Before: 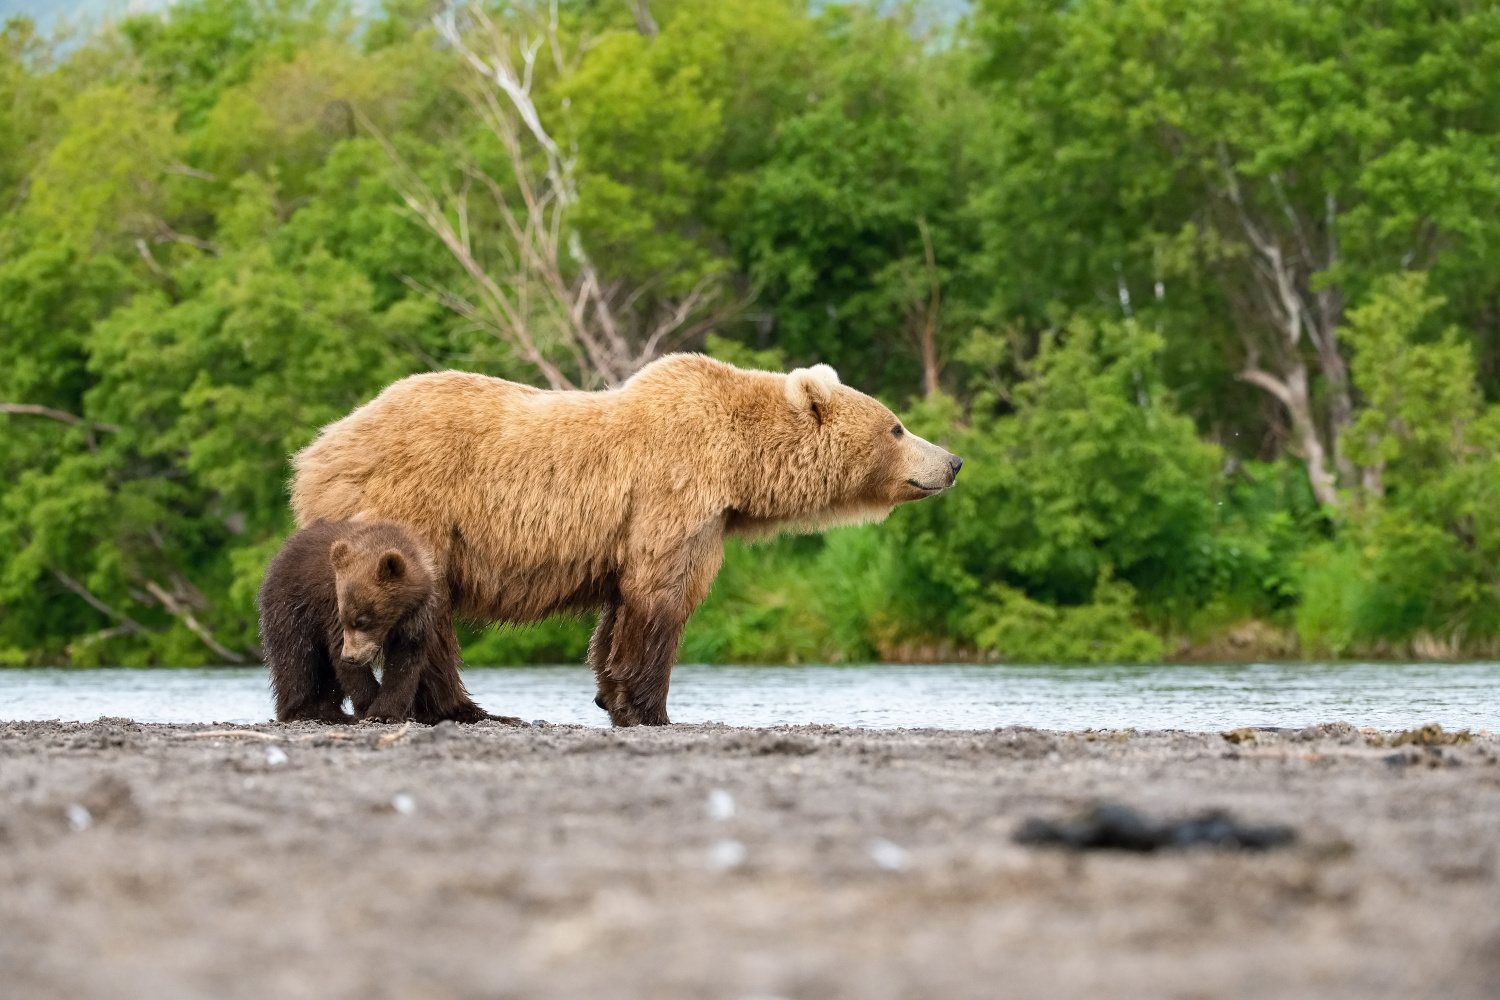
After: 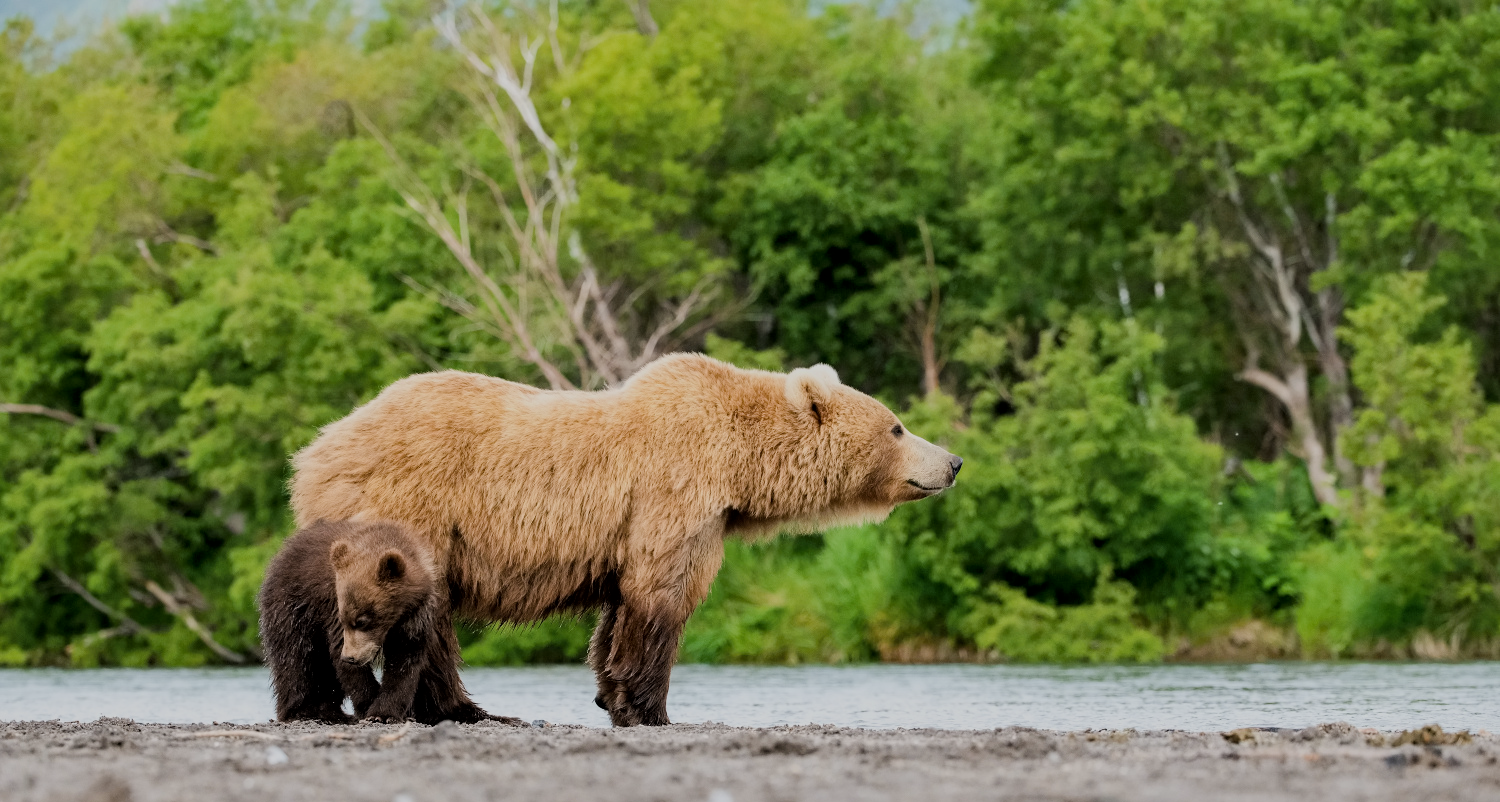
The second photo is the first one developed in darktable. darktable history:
crop: bottom 19.721%
filmic rgb: black relative exposure -6.79 EV, white relative exposure 5.94 EV, hardness 2.69
local contrast: mode bilateral grid, contrast 19, coarseness 50, detail 119%, midtone range 0.2
